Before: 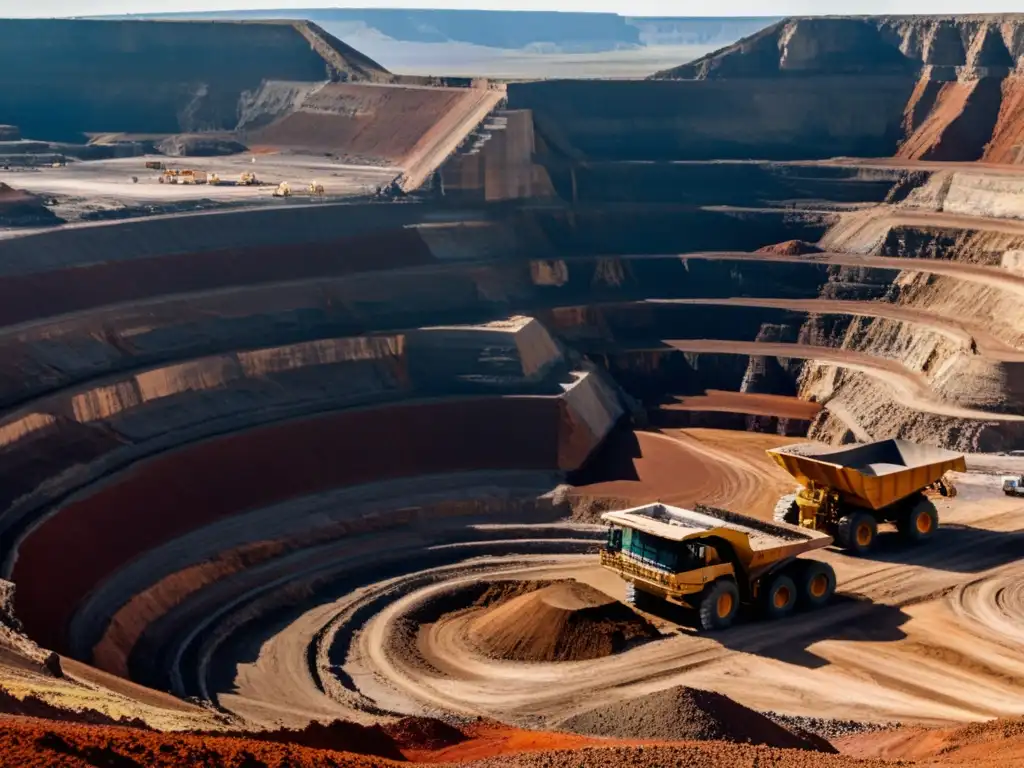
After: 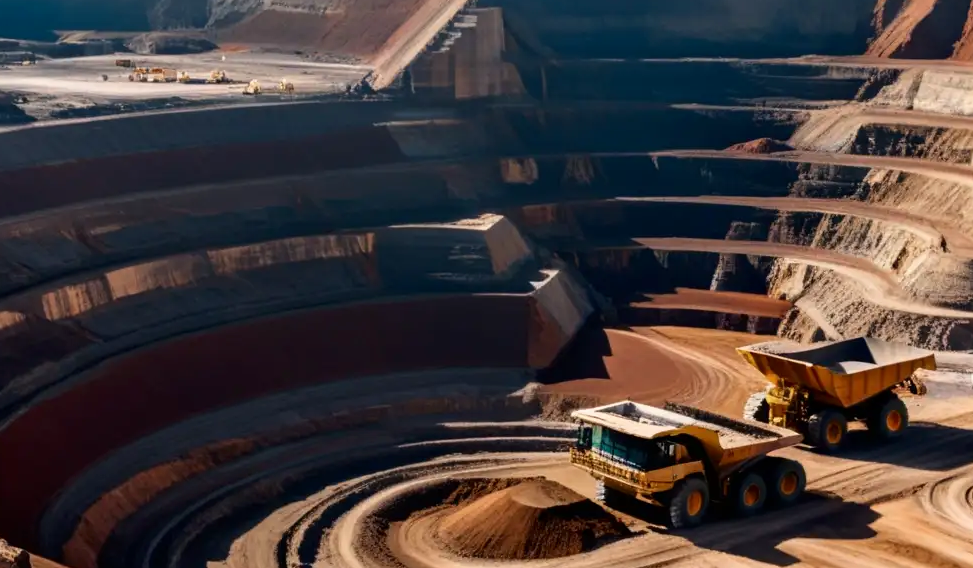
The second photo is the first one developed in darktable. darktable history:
crop and rotate: left 2.991%, top 13.302%, right 1.981%, bottom 12.636%
shadows and highlights: shadows -30, highlights 30
